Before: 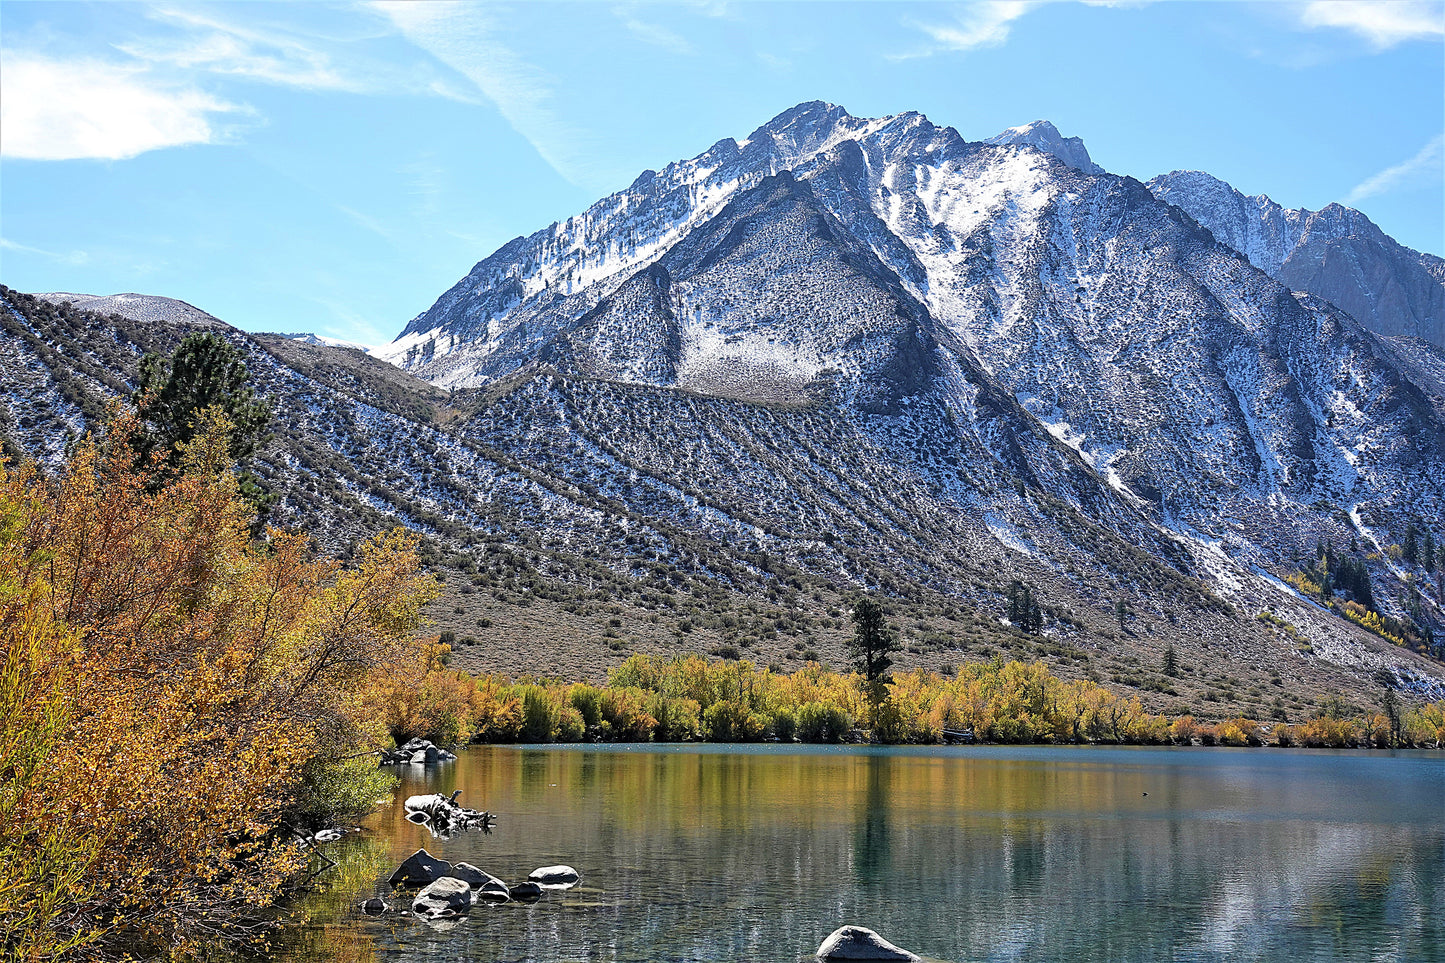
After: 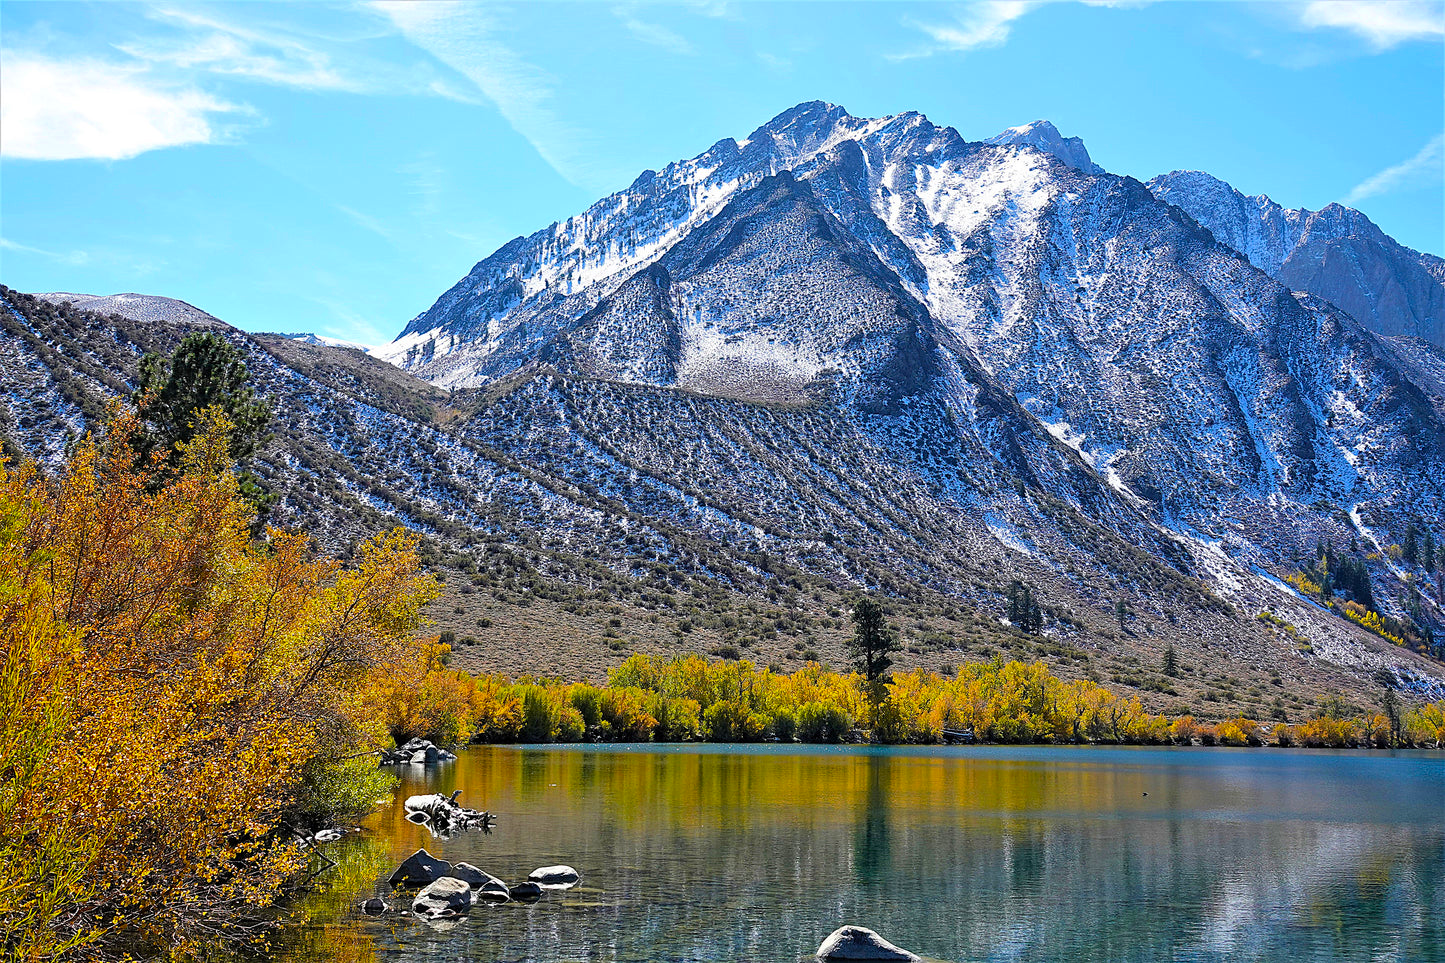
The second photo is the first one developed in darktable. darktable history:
color balance: on, module defaults
color balance rgb: perceptual saturation grading › global saturation 40%, global vibrance 15%
